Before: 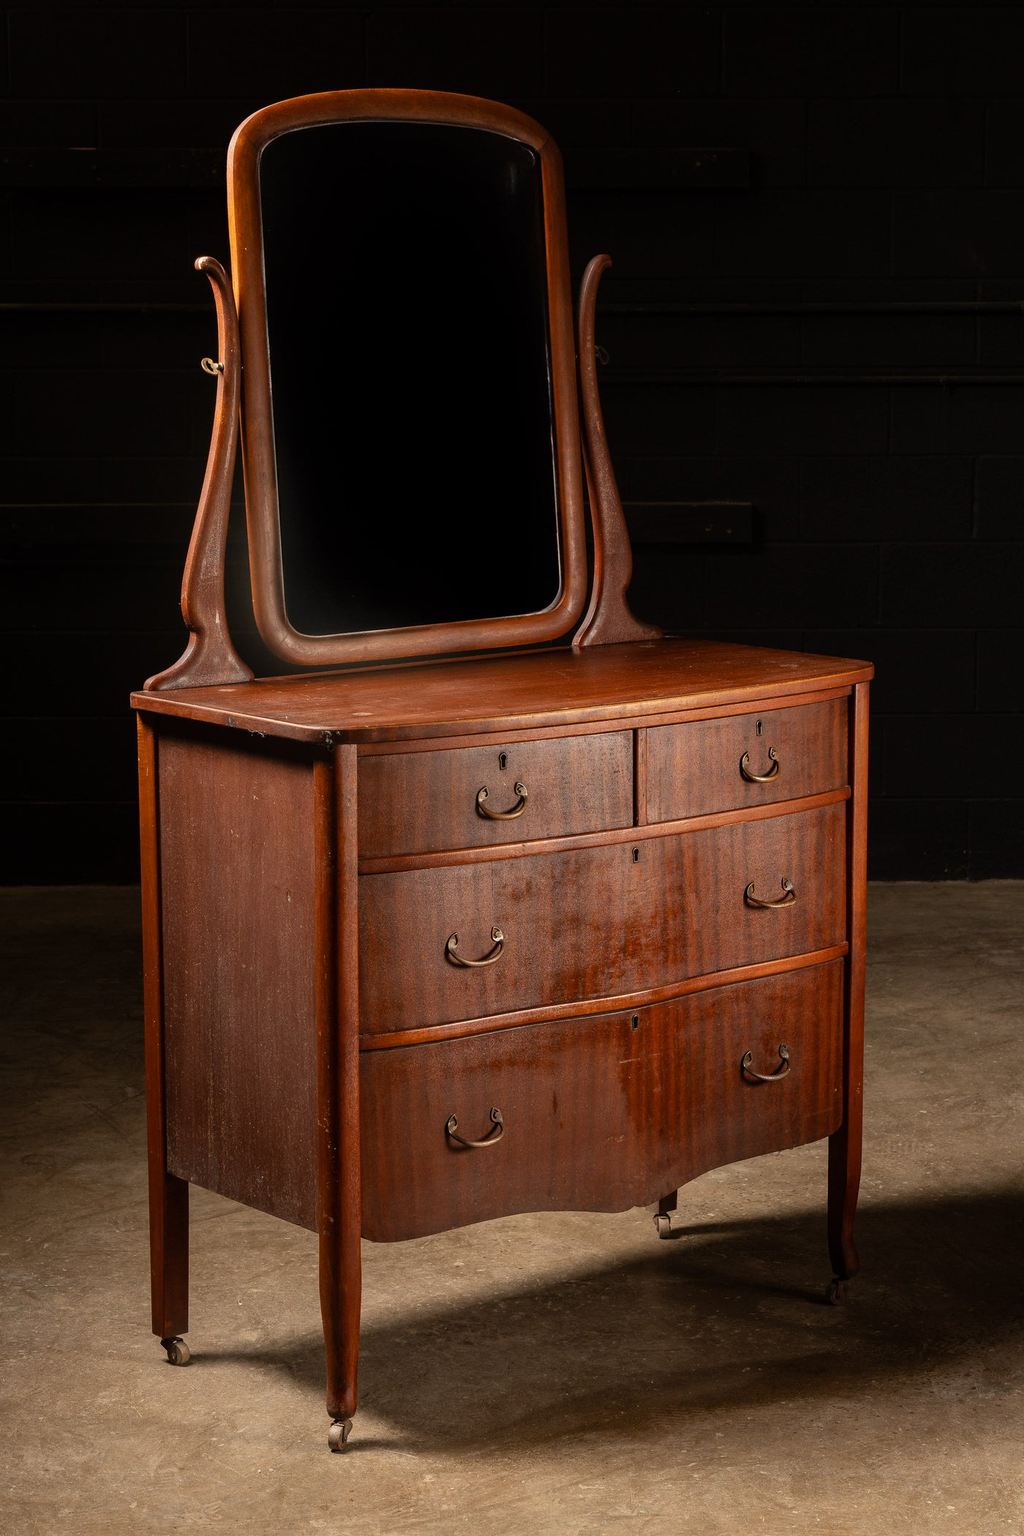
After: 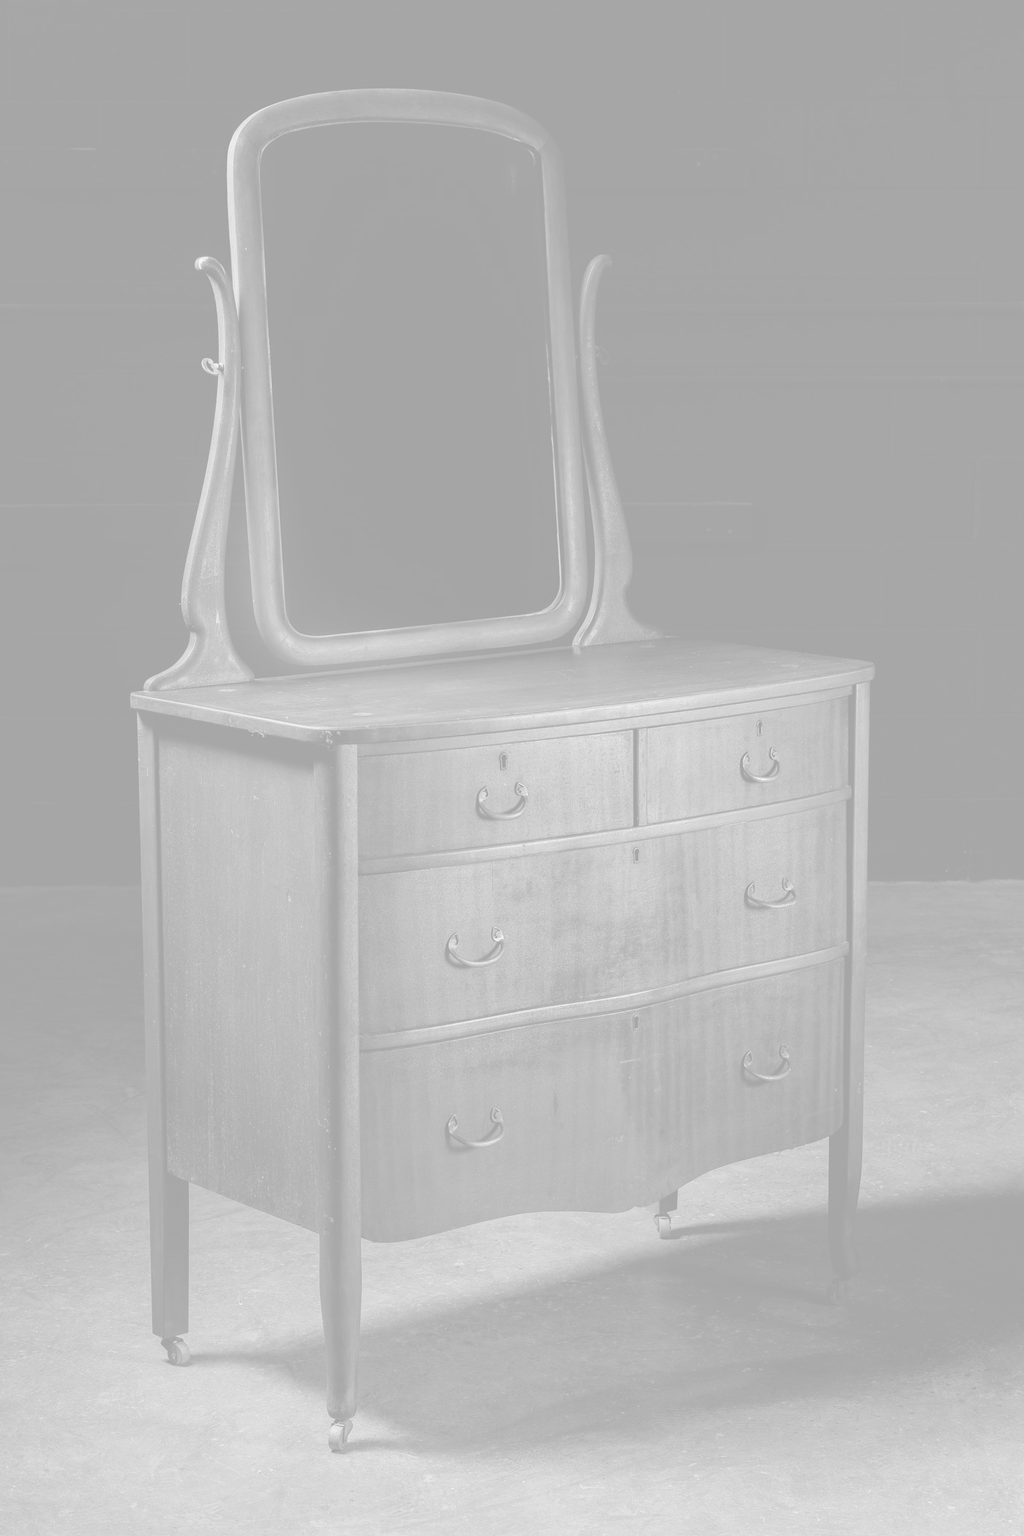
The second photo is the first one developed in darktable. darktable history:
monochrome: on, module defaults
colorize: hue 331.2°, saturation 75%, source mix 30.28%, lightness 70.52%, version 1
